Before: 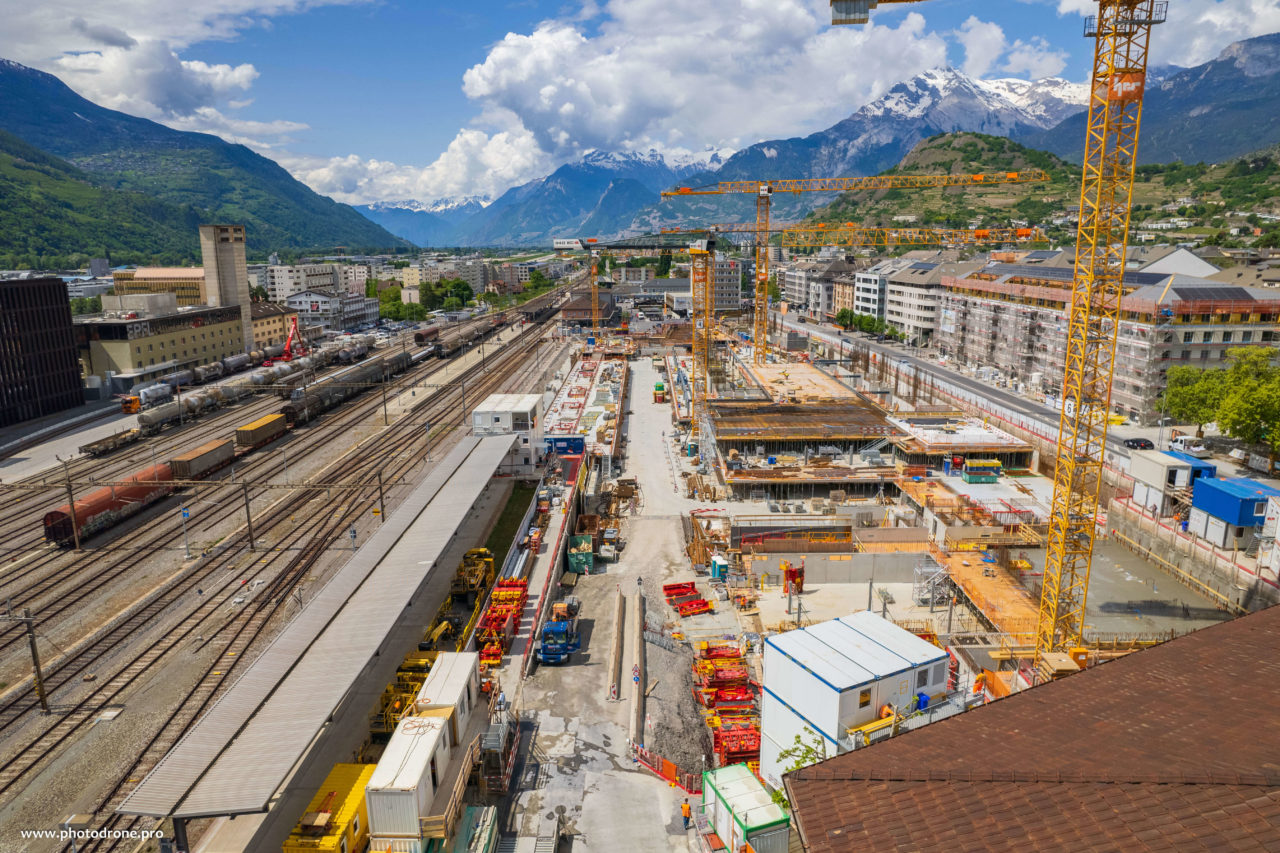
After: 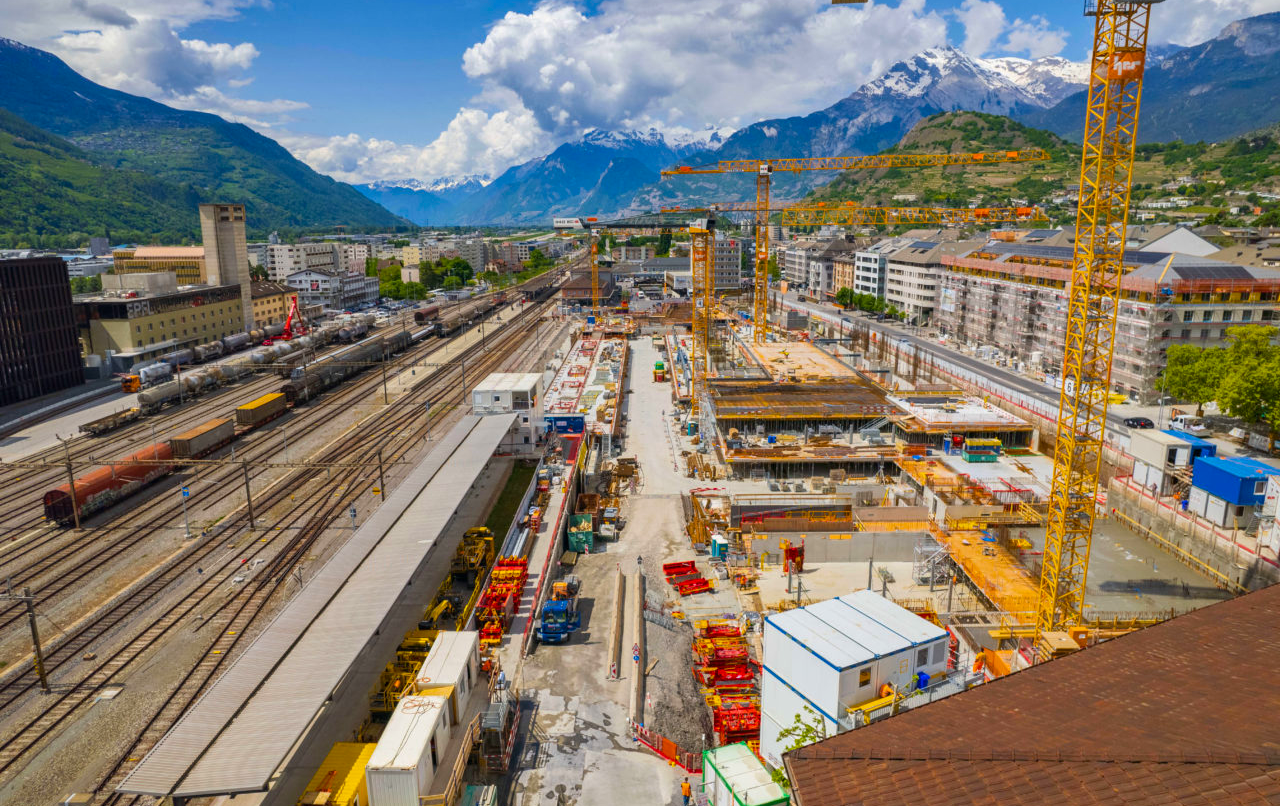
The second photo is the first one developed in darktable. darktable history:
crop and rotate: top 2.466%, bottom 3.029%
shadows and highlights: shadows 30.73, highlights -63.16, soften with gaussian
color balance rgb: perceptual saturation grading › global saturation 25.365%, global vibrance 14.151%
